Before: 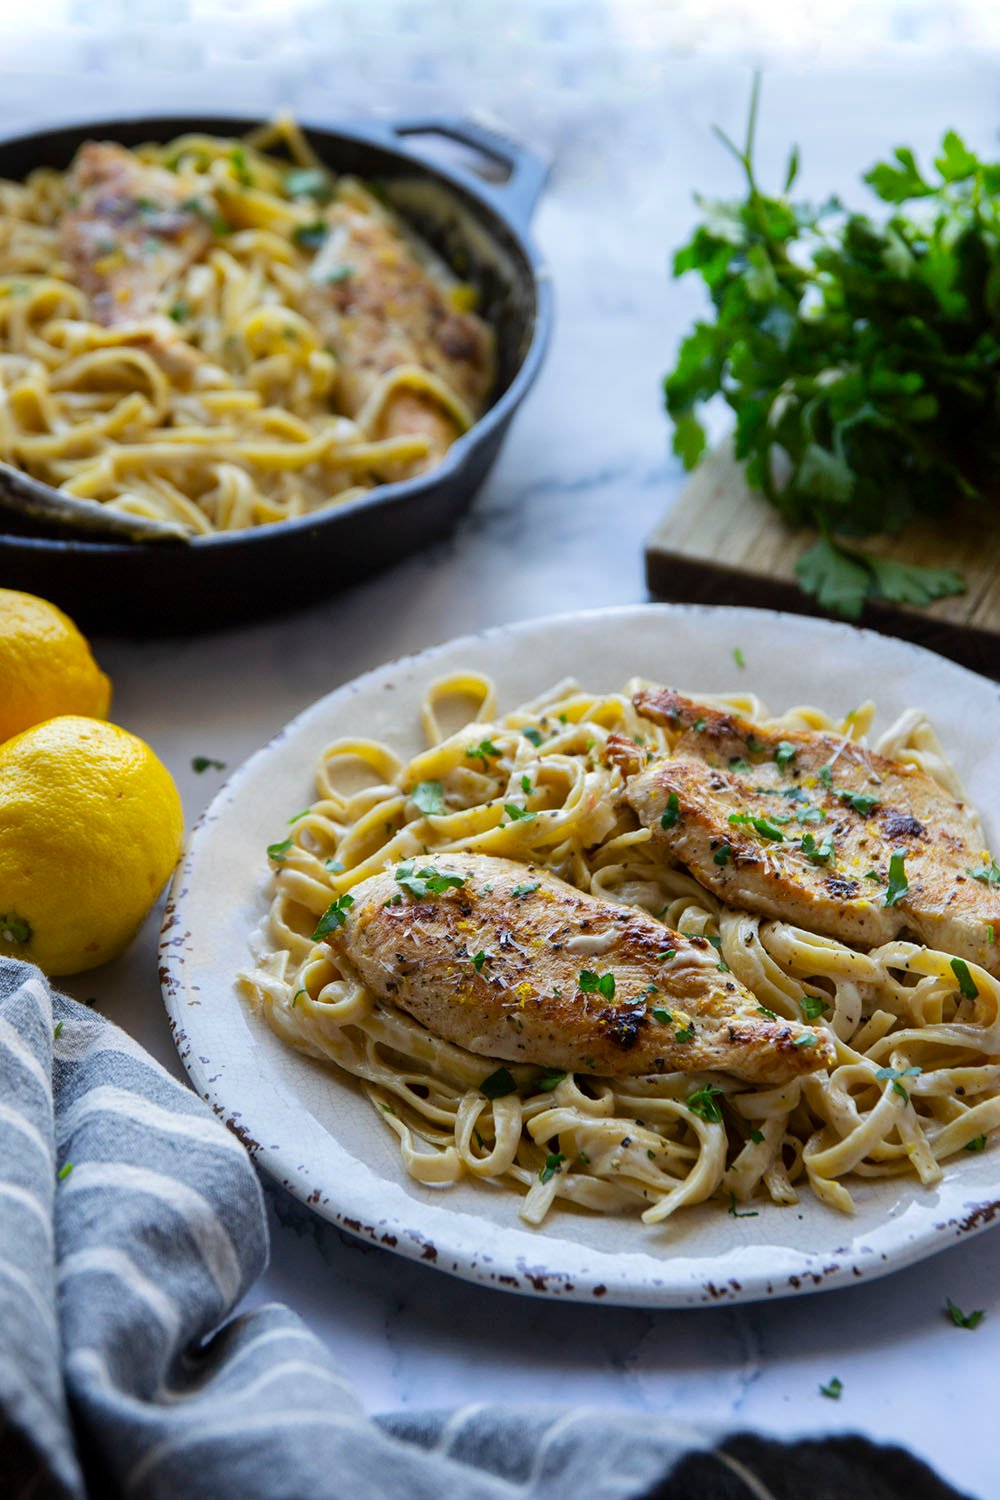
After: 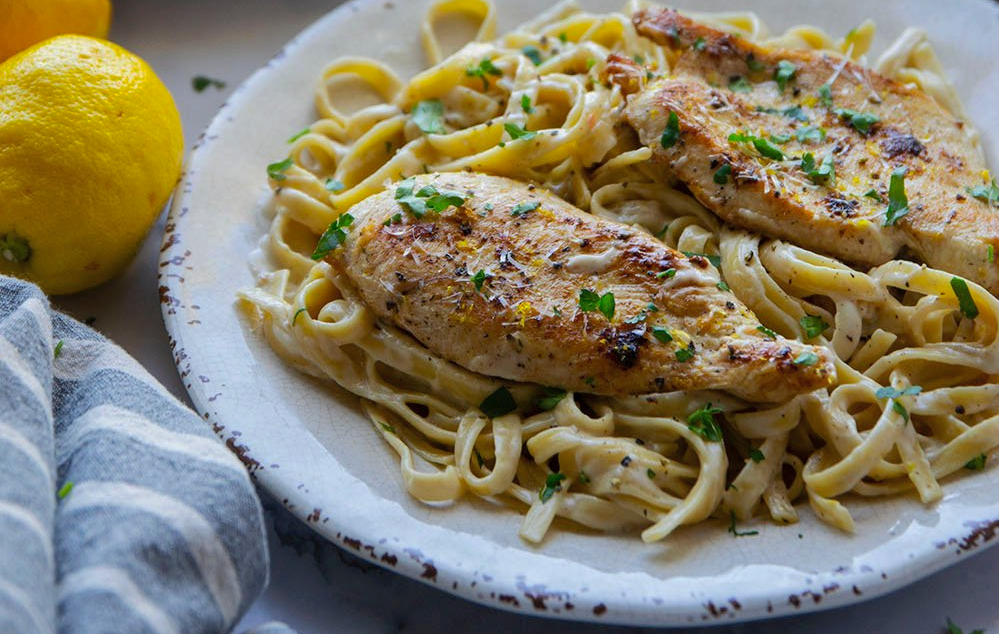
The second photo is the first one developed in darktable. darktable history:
crop: top 45.462%, bottom 12.222%
shadows and highlights: shadows 30.23, highlights color adjustment 78.98%
